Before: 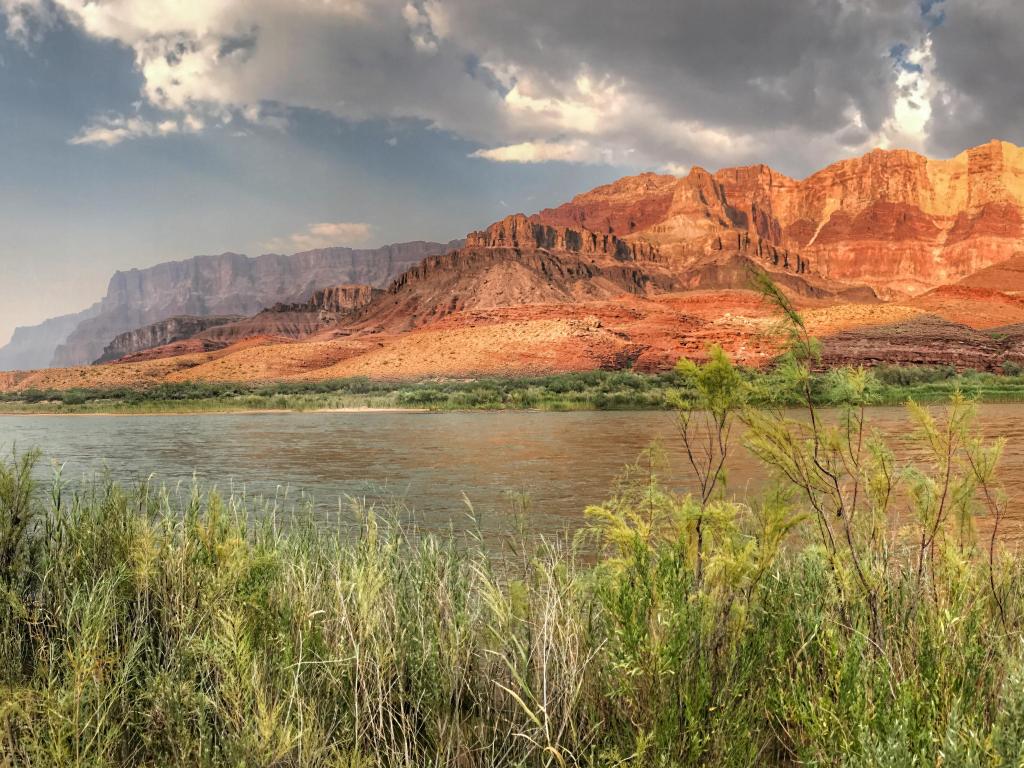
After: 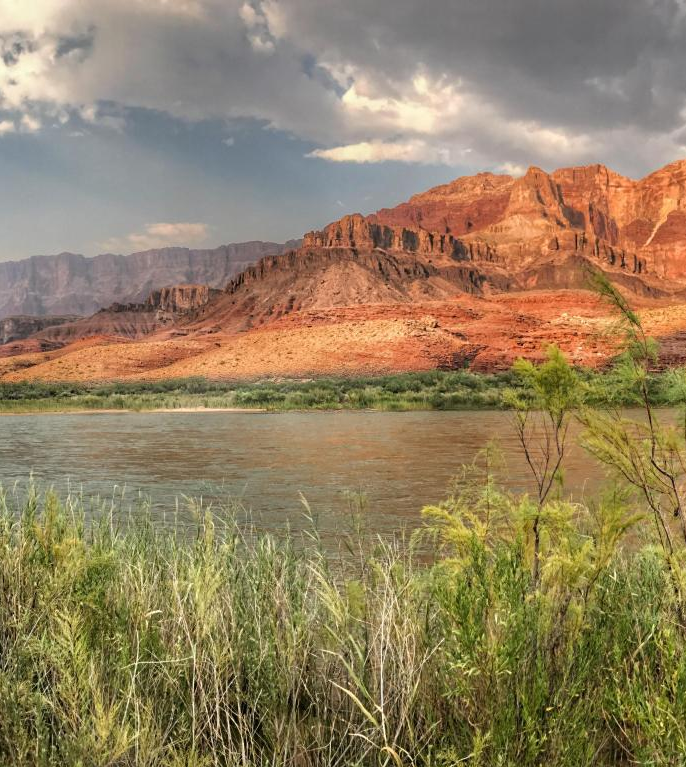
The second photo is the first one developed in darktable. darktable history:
crop and rotate: left 15.992%, right 16.957%
